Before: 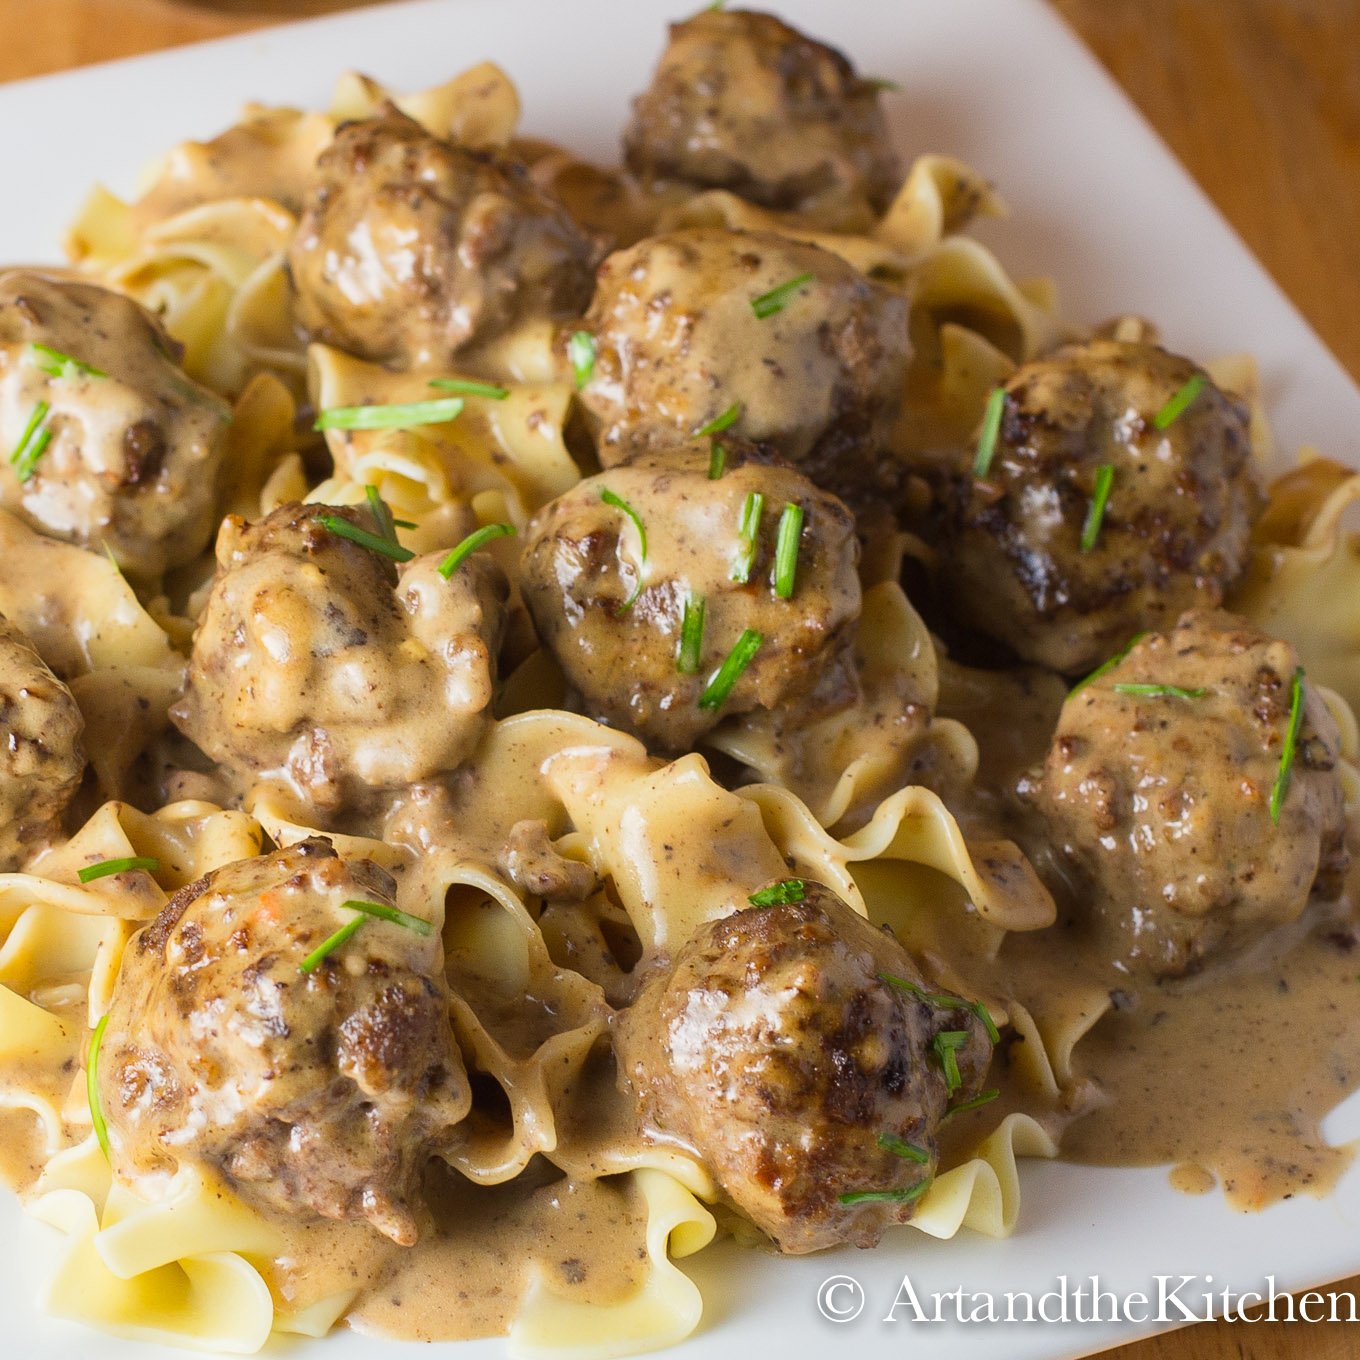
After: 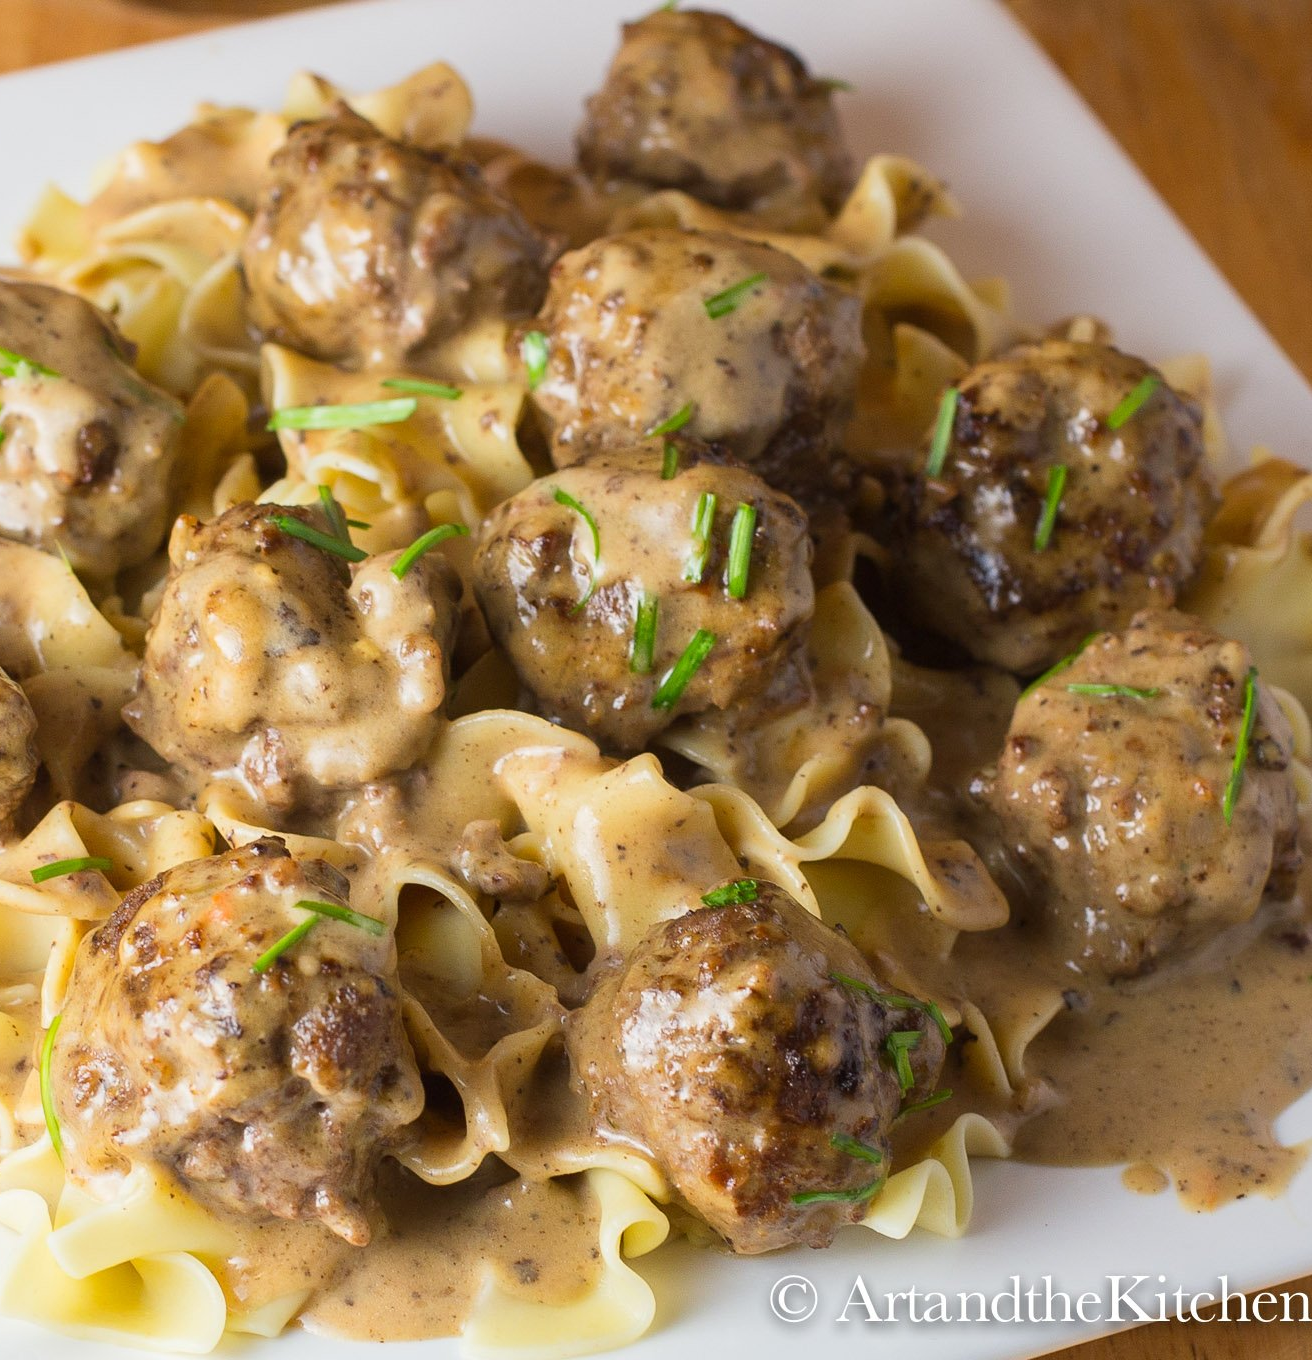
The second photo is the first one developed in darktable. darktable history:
crop and rotate: left 3.514%
